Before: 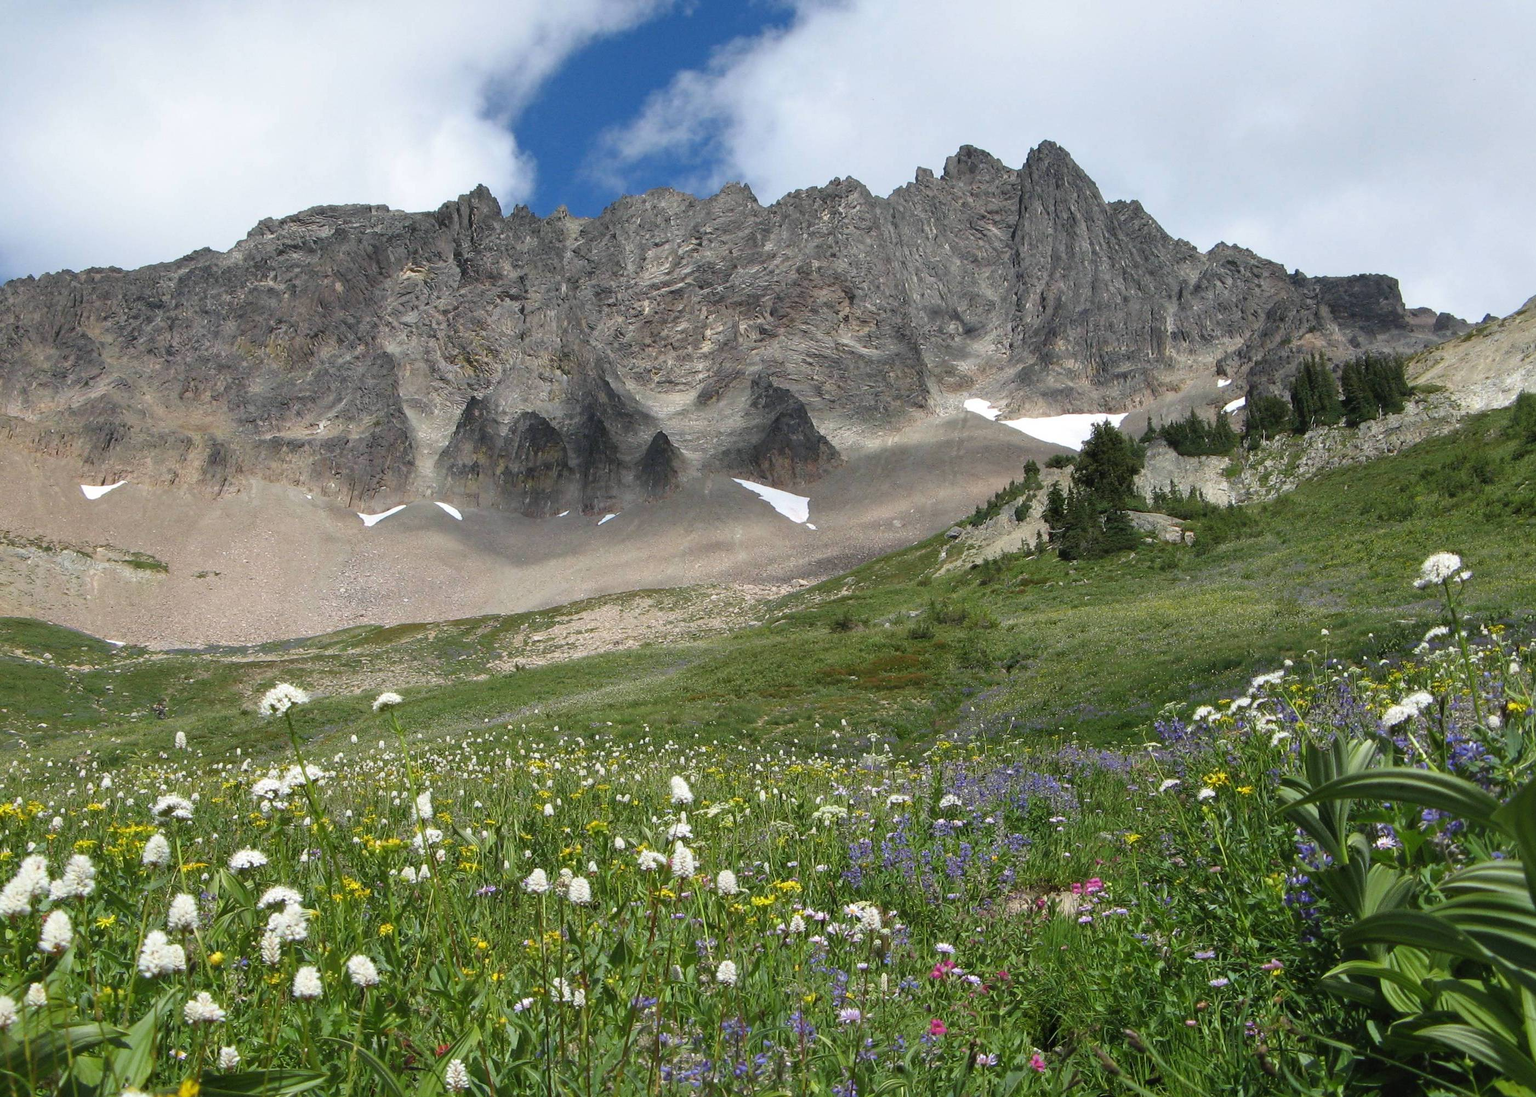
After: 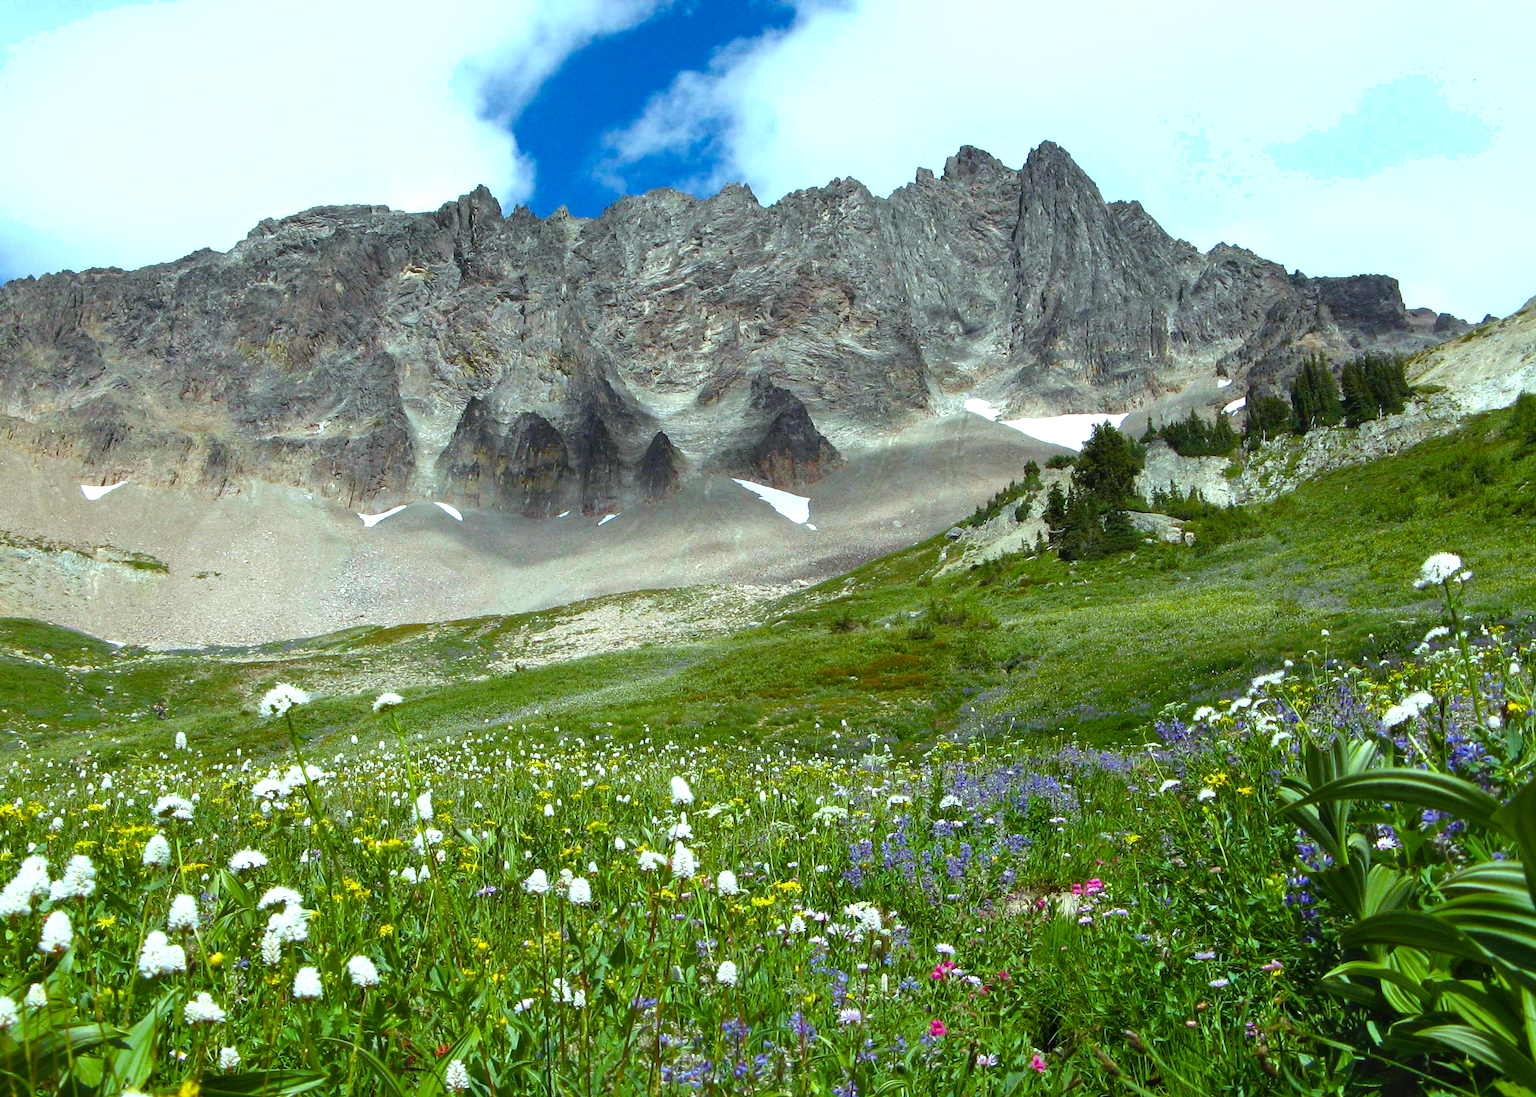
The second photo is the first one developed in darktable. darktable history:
shadows and highlights: radius 45.98, white point adjustment 6.55, compress 79.6%, soften with gaussian
color balance rgb: highlights gain › luminance 15.368%, highlights gain › chroma 3.994%, highlights gain › hue 212.6°, perceptual saturation grading › global saturation 20%, perceptual saturation grading › highlights -14.115%, perceptual saturation grading › shadows 49.92%, global vibrance 26.045%, contrast 6.229%
